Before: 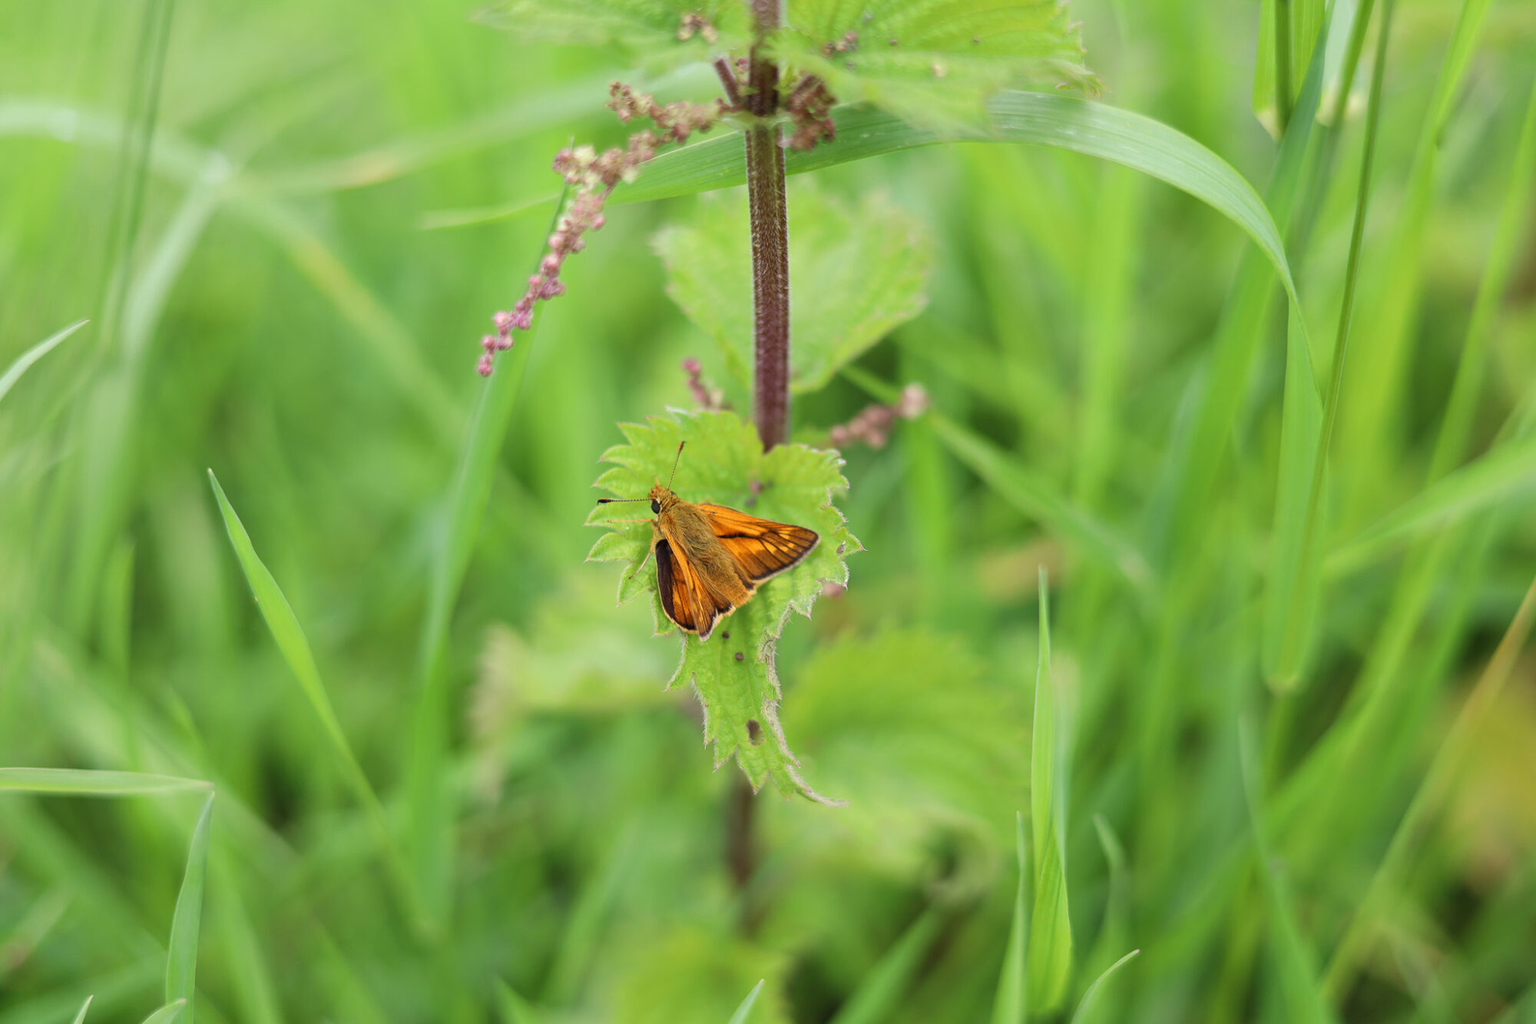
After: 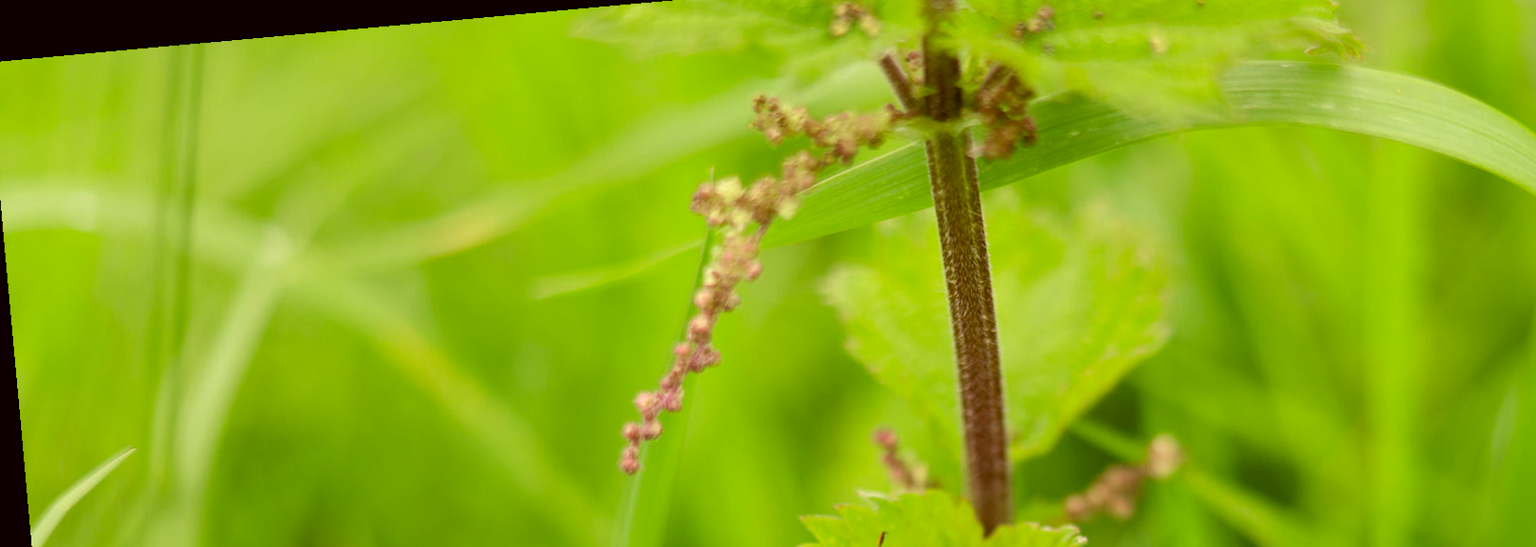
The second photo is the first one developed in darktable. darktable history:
white balance: red 0.982, blue 1.018
rotate and perspective: rotation -5.2°, automatic cropping off
crop: left 0.579%, top 7.627%, right 23.167%, bottom 54.275%
color correction: highlights a* 0.162, highlights b* 29.53, shadows a* -0.162, shadows b* 21.09
